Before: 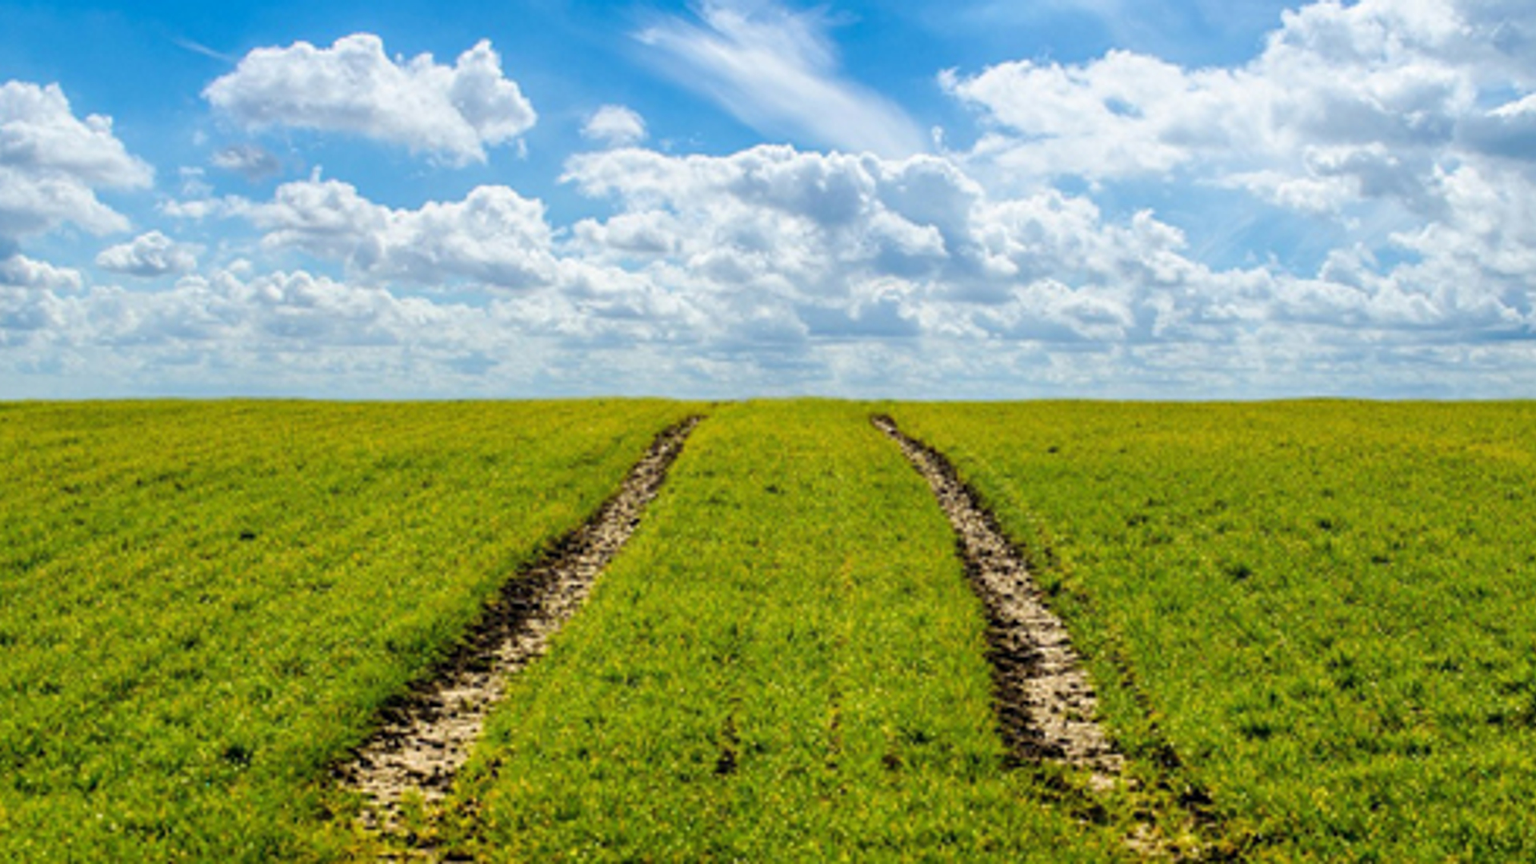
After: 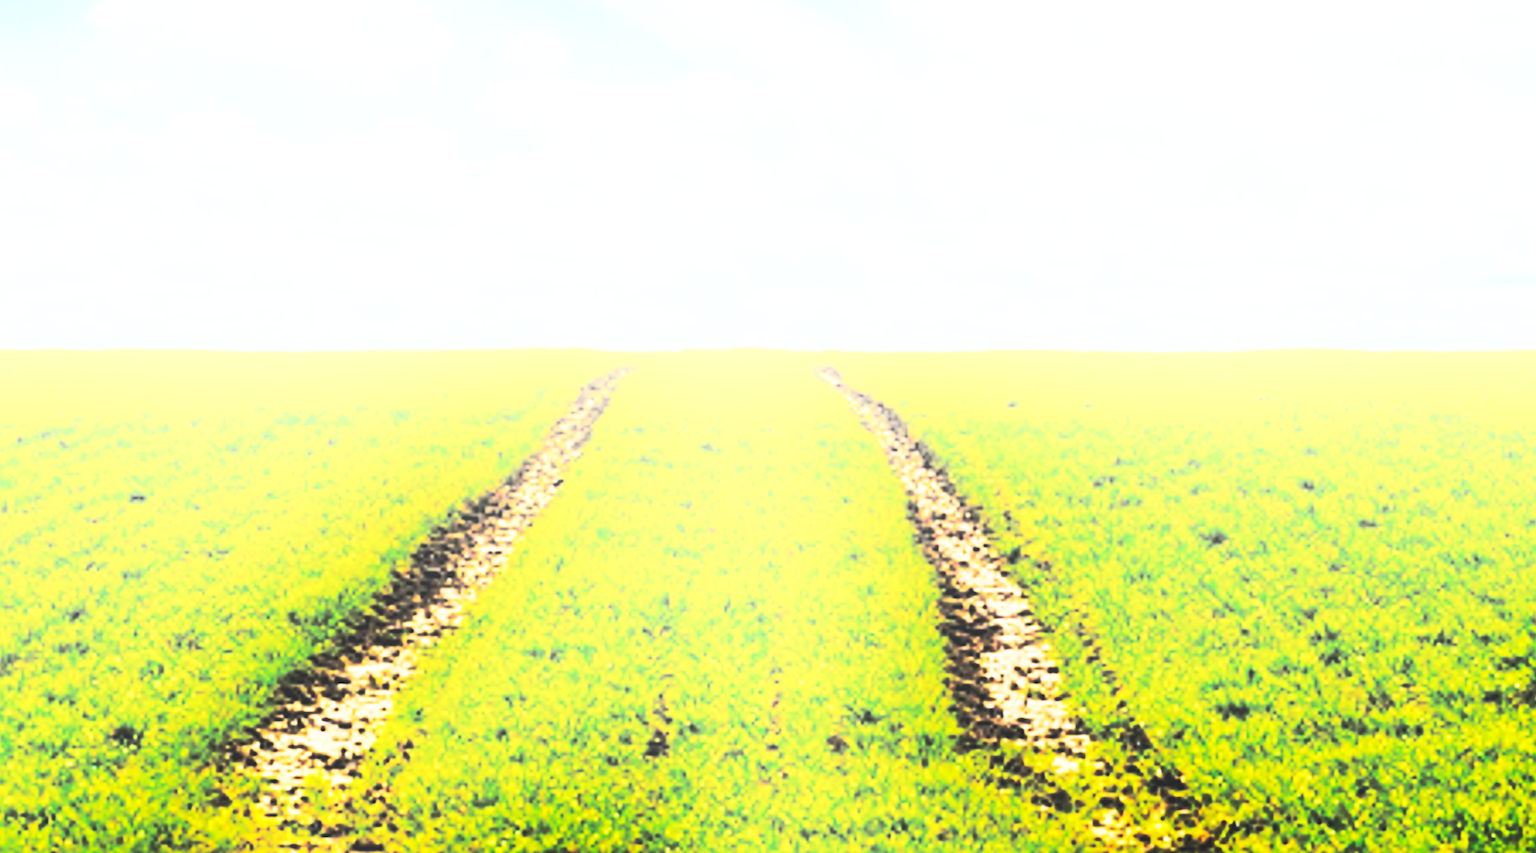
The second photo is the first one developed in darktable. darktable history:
crop and rotate: left 7.892%, top 9.011%
shadows and highlights: shadows -20.71, highlights 99.16, soften with gaussian
base curve: curves: ch0 [(0, 0.015) (0.085, 0.116) (0.134, 0.298) (0.19, 0.545) (0.296, 0.764) (0.599, 0.982) (1, 1)], preserve colors none
sharpen: amount 0.461
